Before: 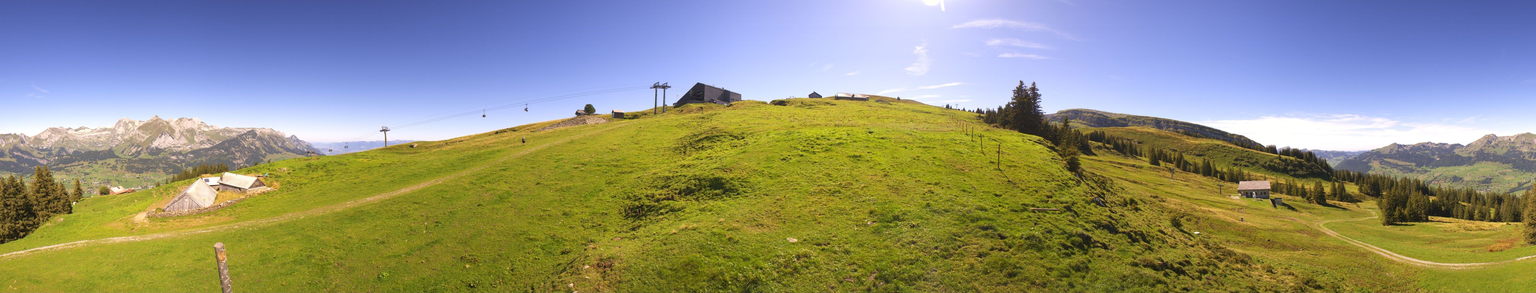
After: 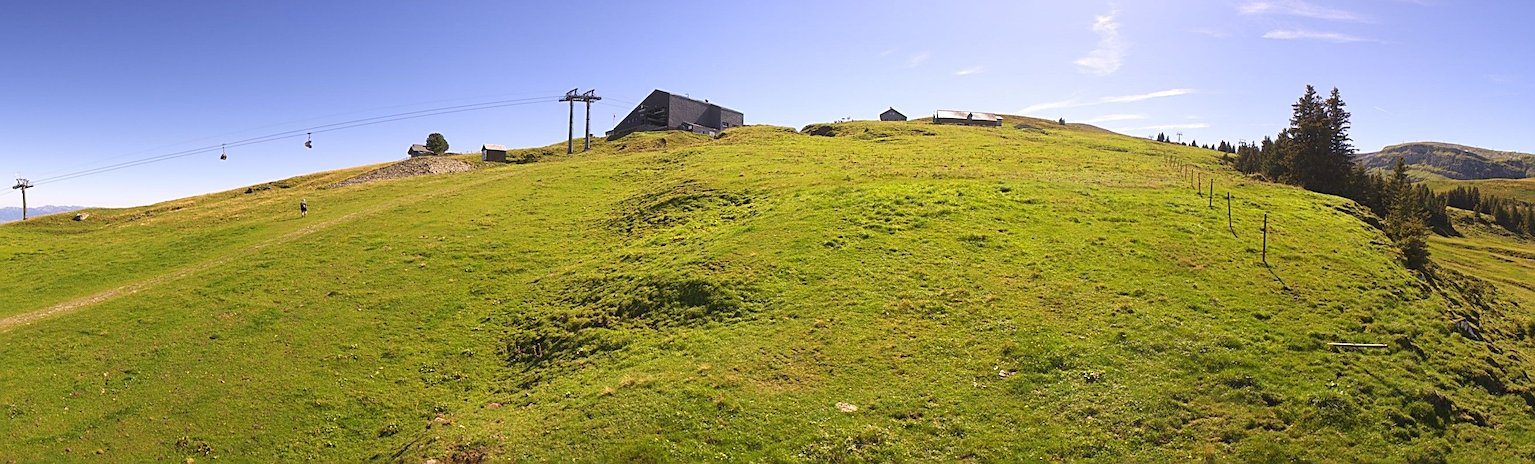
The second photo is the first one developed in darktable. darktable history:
sharpen: radius 2.594, amount 0.689
crop and rotate: angle 0.023°, left 24.284%, top 13.07%, right 26.154%, bottom 8.182%
